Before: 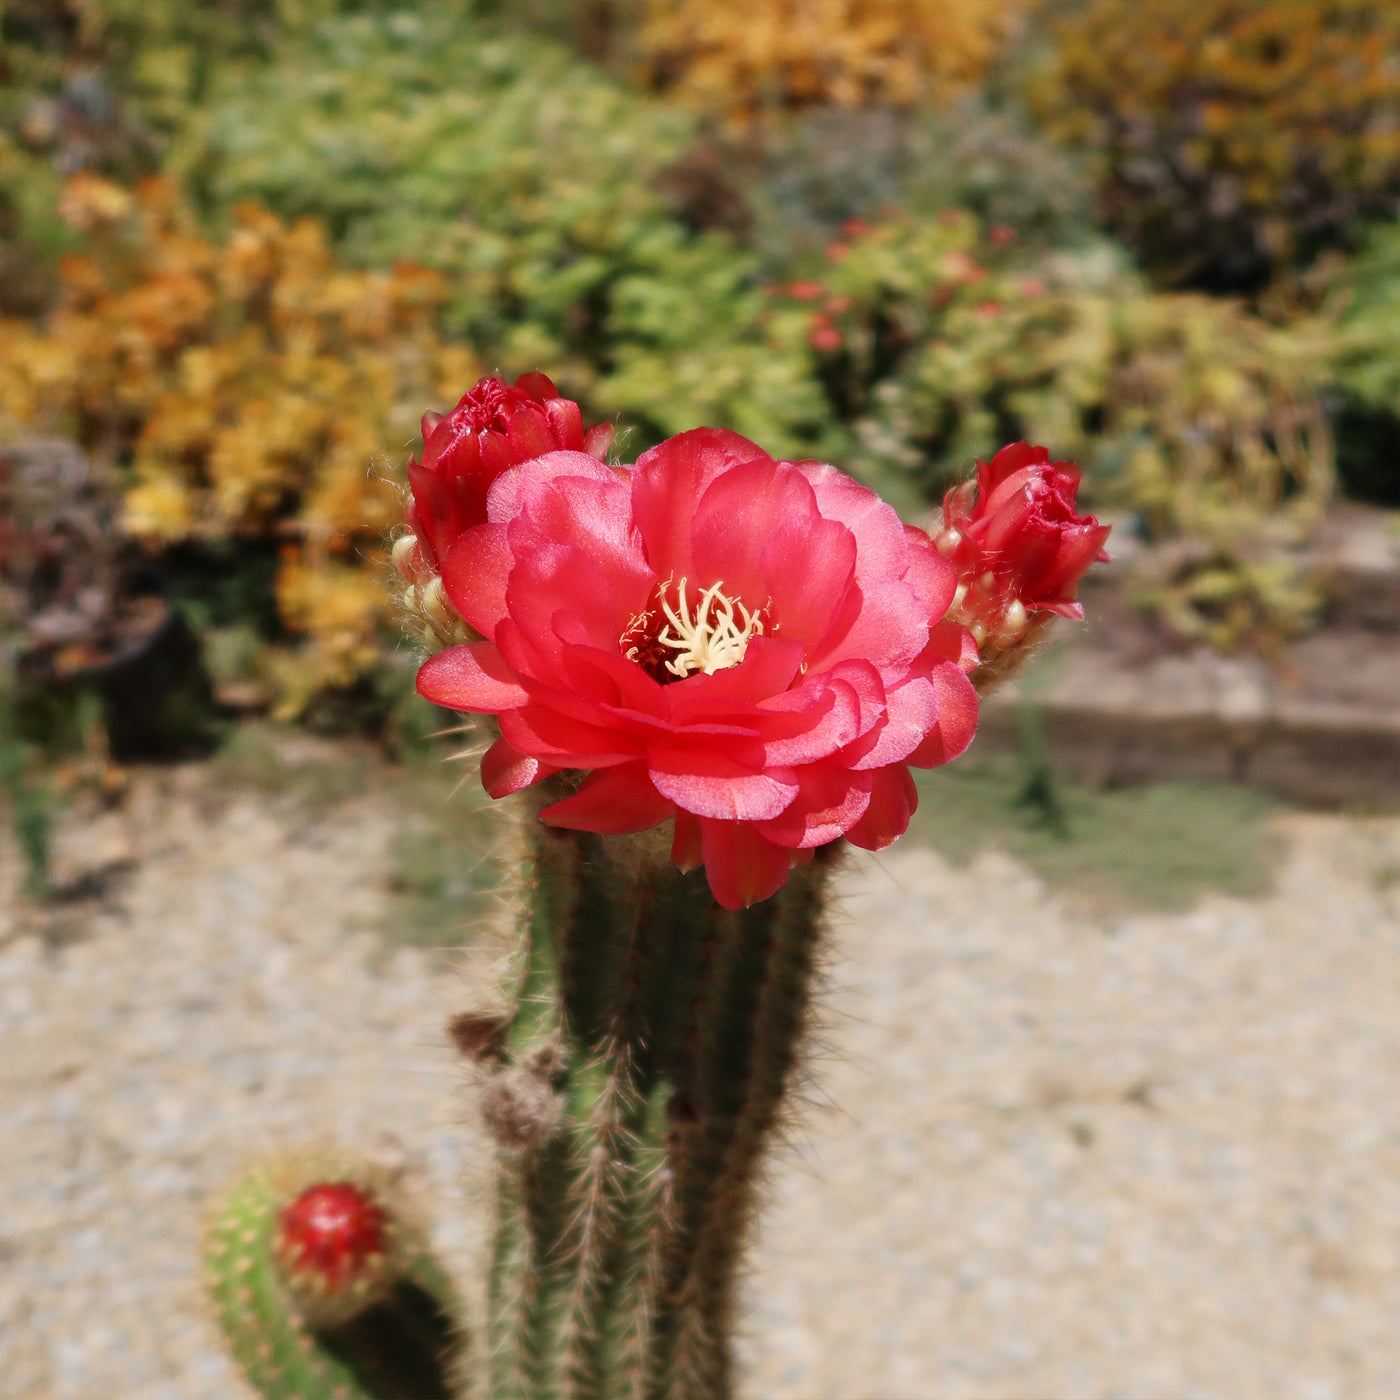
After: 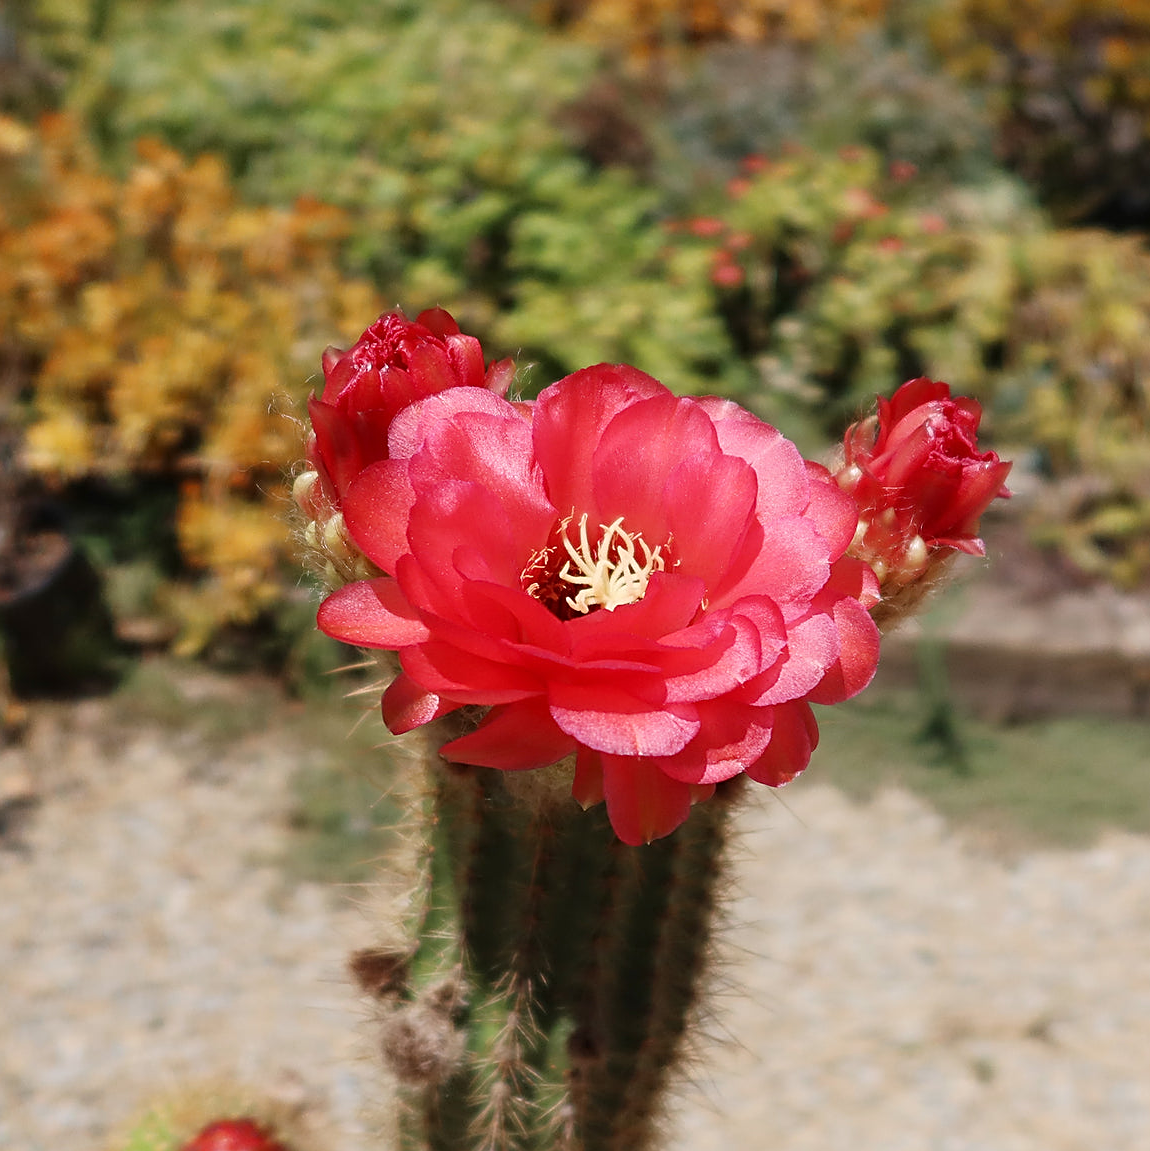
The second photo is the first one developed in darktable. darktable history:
sharpen: on, module defaults
crop and rotate: left 7.196%, top 4.574%, right 10.605%, bottom 13.178%
